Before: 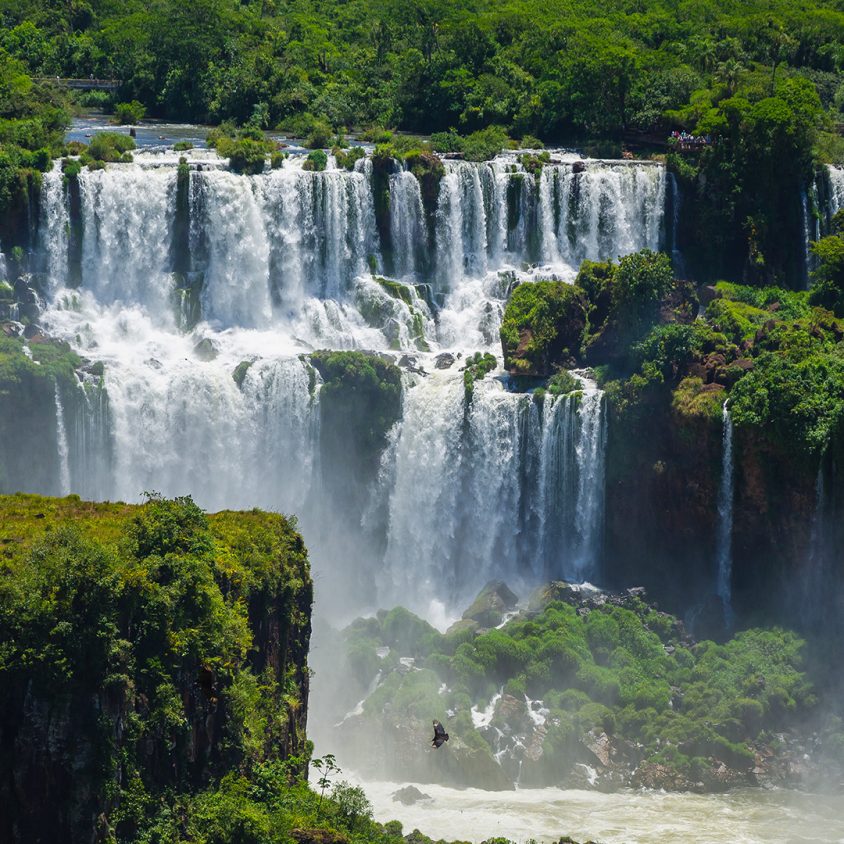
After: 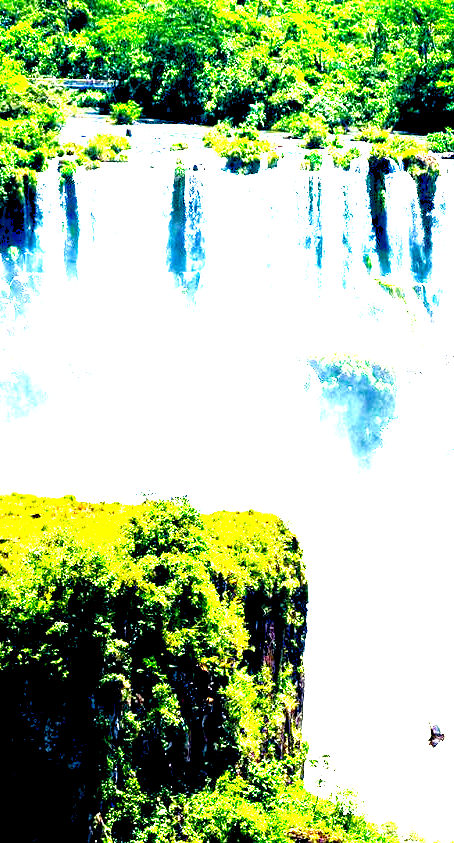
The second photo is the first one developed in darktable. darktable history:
velvia: on, module defaults
levels: levels [0, 0.281, 0.562]
contrast brightness saturation: contrast 0.13, brightness -0.05, saturation 0.16
white balance: emerald 1
crop: left 0.587%, right 45.588%, bottom 0.086%
tone equalizer: on, module defaults
exposure: black level correction 0.016, exposure 1.774 EV, compensate highlight preservation false
